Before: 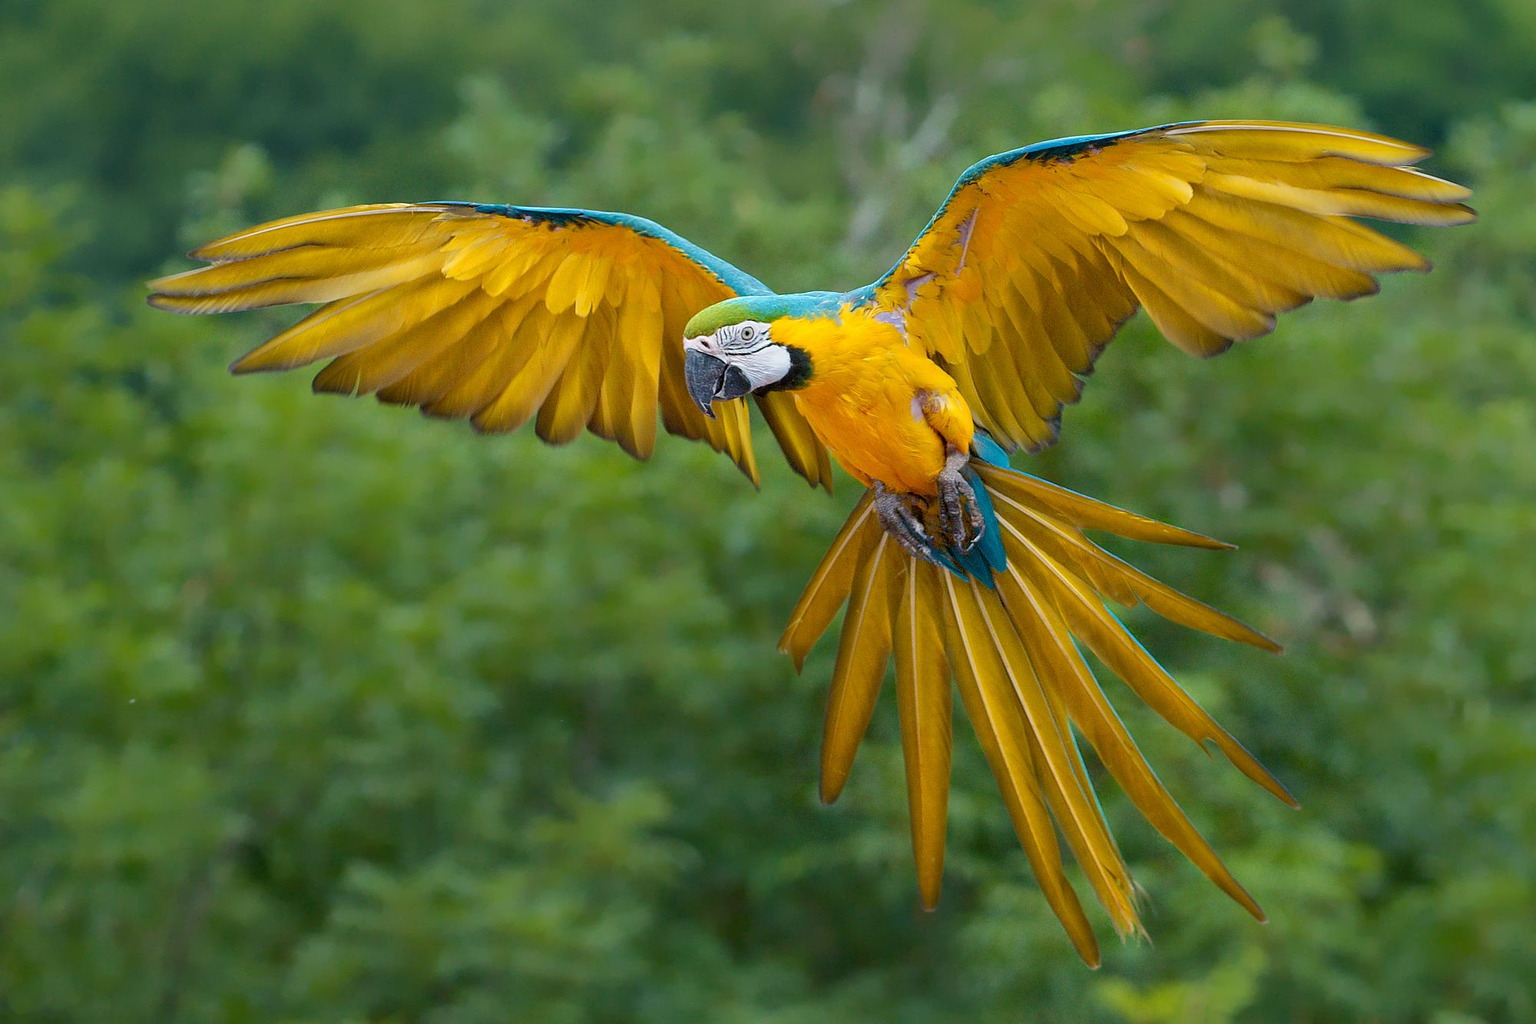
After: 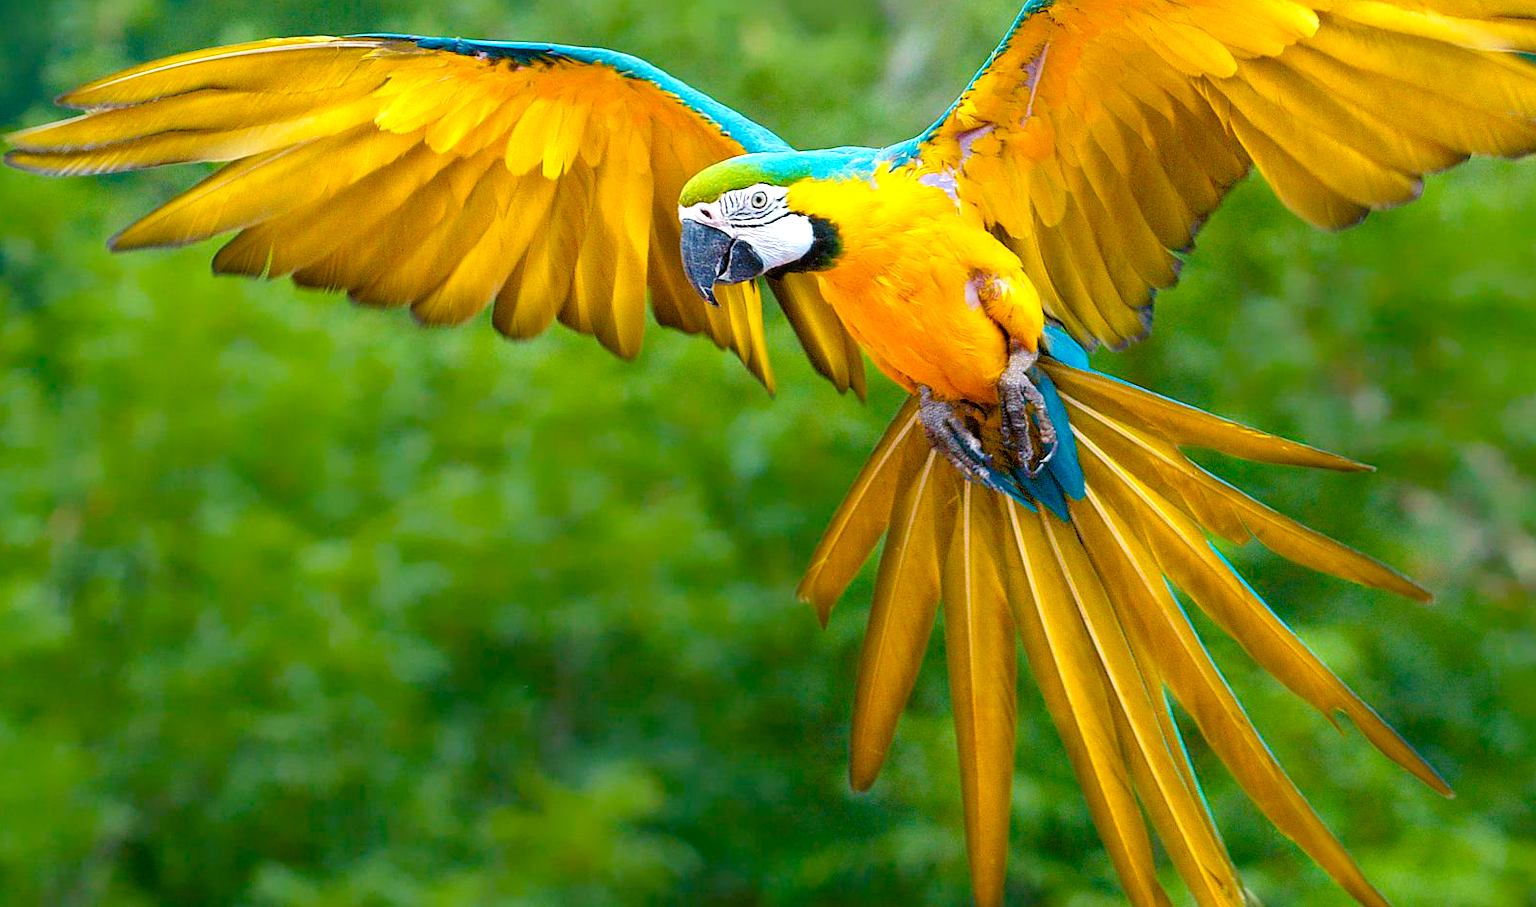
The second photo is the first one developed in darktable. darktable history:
tone equalizer: -8 EV -0.746 EV, -7 EV -0.67 EV, -6 EV -0.59 EV, -5 EV -0.422 EV, -3 EV 0.388 EV, -2 EV 0.6 EV, -1 EV 0.693 EV, +0 EV 0.778 EV
color correction: highlights b* 0.037, saturation 1.12
color balance rgb: shadows lift › chroma 1.038%, shadows lift › hue 243.27°, perceptual saturation grading › global saturation 27.595%, perceptual saturation grading › highlights -25.645%, perceptual saturation grading › shadows 26.116%, global vibrance 20%
crop: left 9.364%, top 17.047%, right 11.071%, bottom 12.381%
